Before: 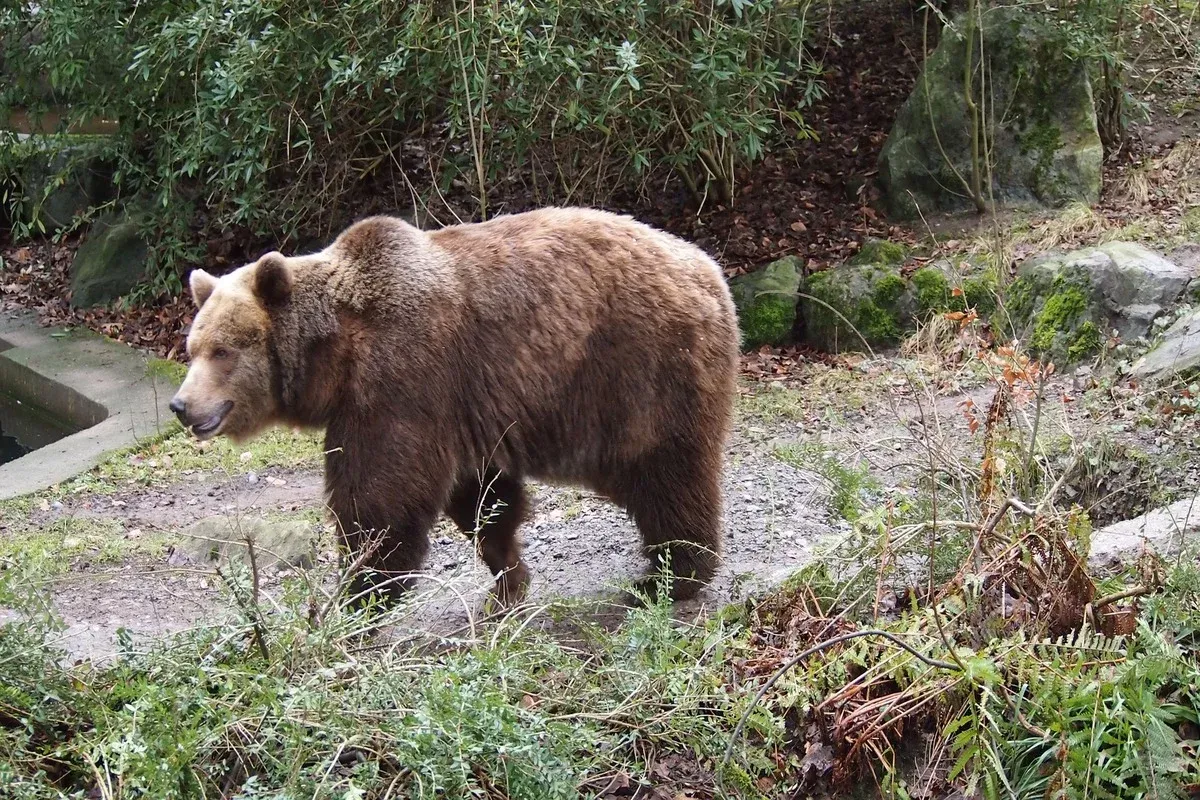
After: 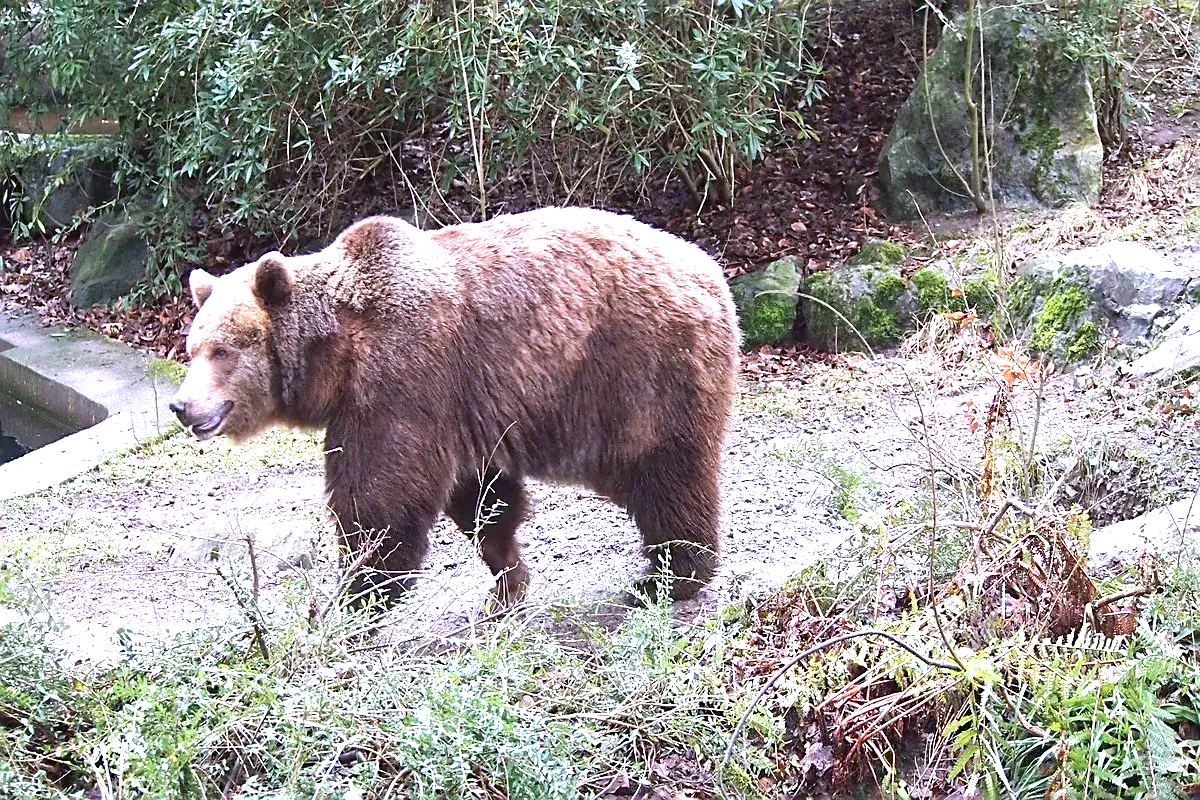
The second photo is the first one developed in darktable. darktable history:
sharpen: on, module defaults
exposure: black level correction 0, exposure 1.2 EV, compensate exposure bias true, compensate highlight preservation false
color calibration: output R [1.063, -0.012, -0.003, 0], output B [-0.079, 0.047, 1, 0], illuminant custom, x 0.389, y 0.387, temperature 3838.64 K
